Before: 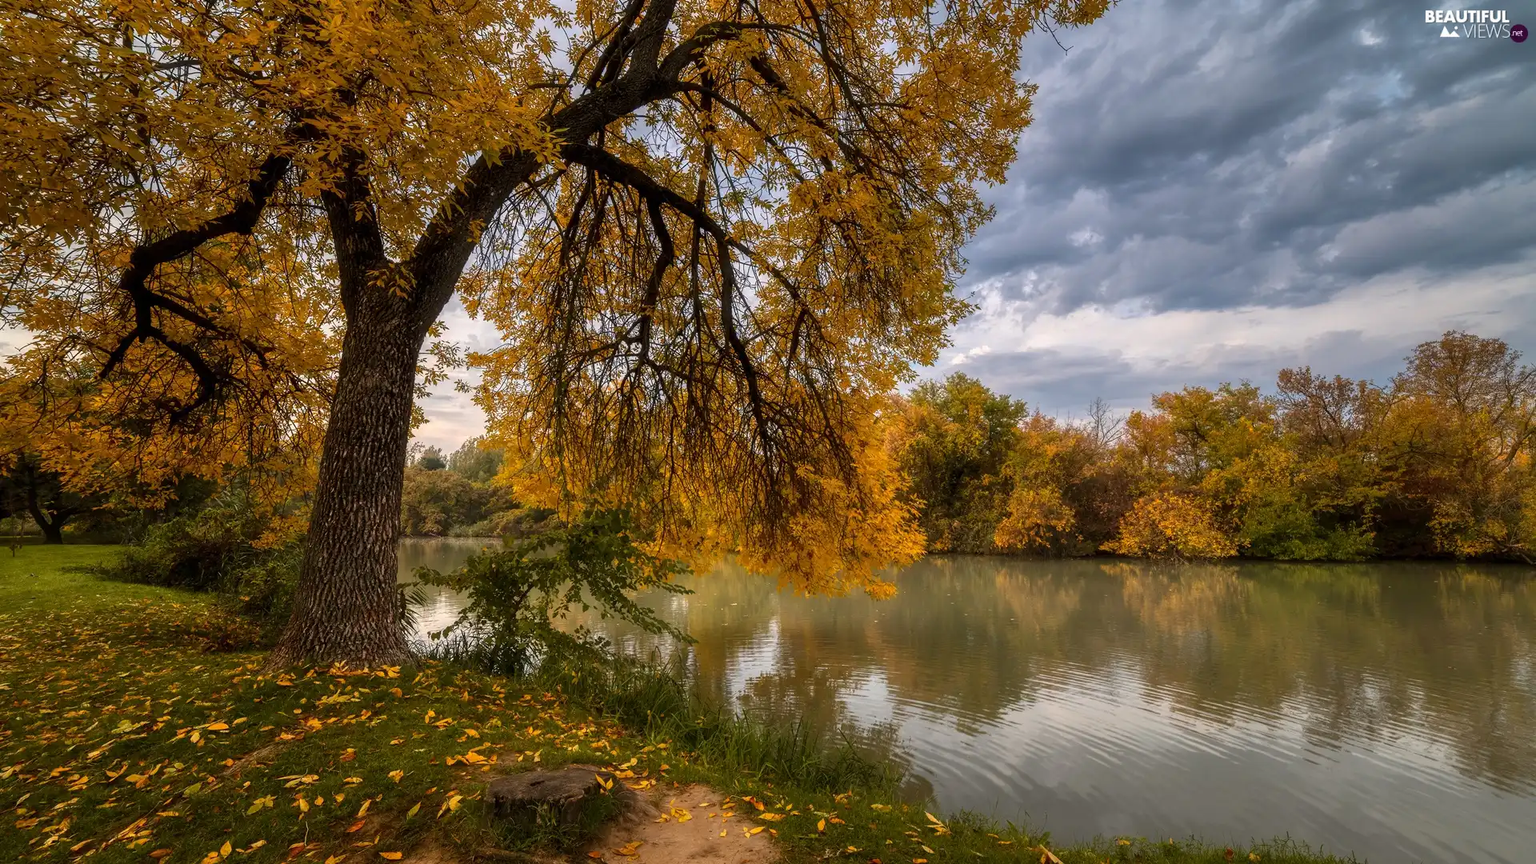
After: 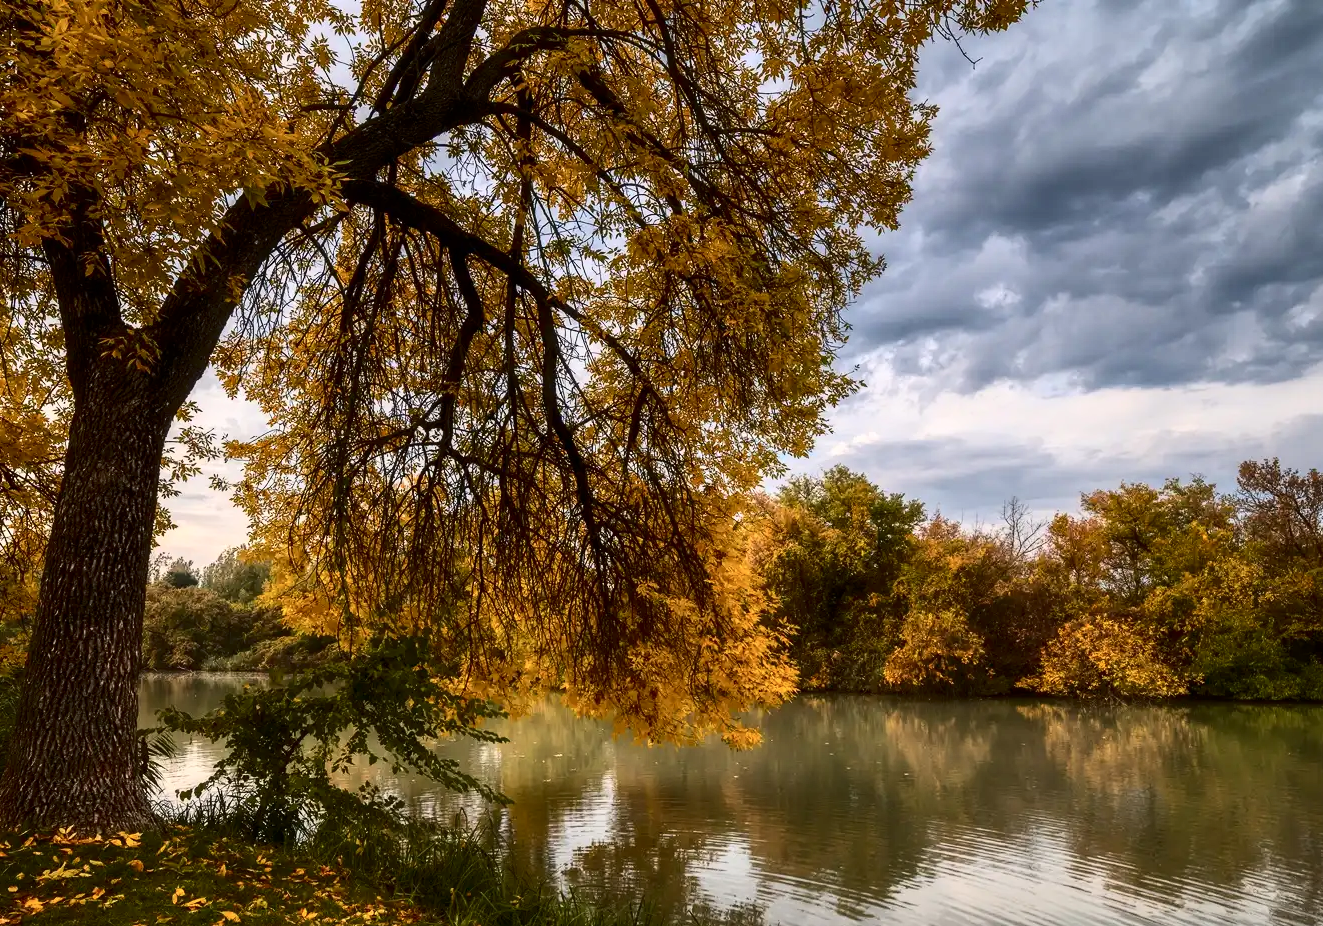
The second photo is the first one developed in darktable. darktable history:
contrast brightness saturation: contrast 0.293
crop: left 18.738%, right 12.312%, bottom 14.25%
